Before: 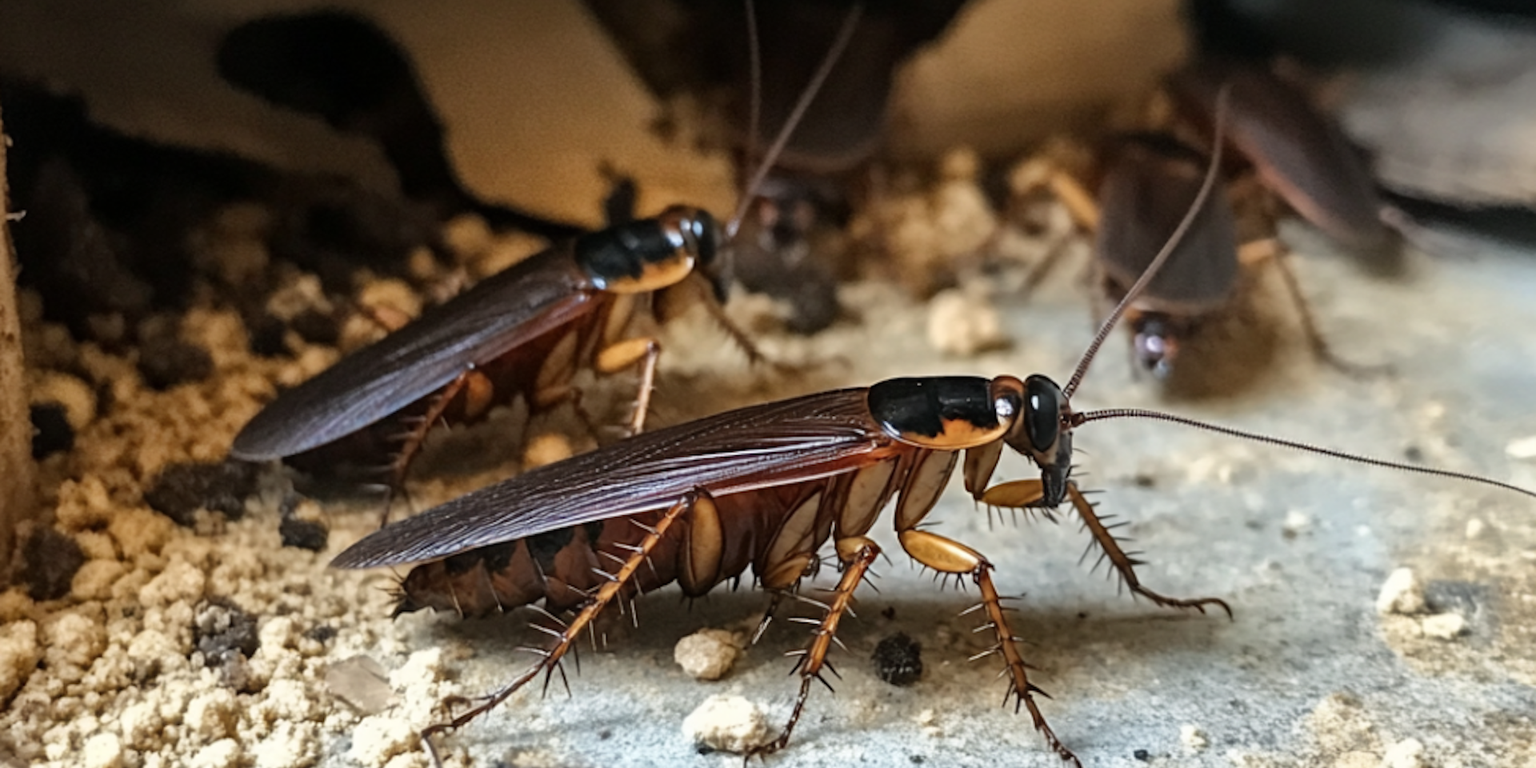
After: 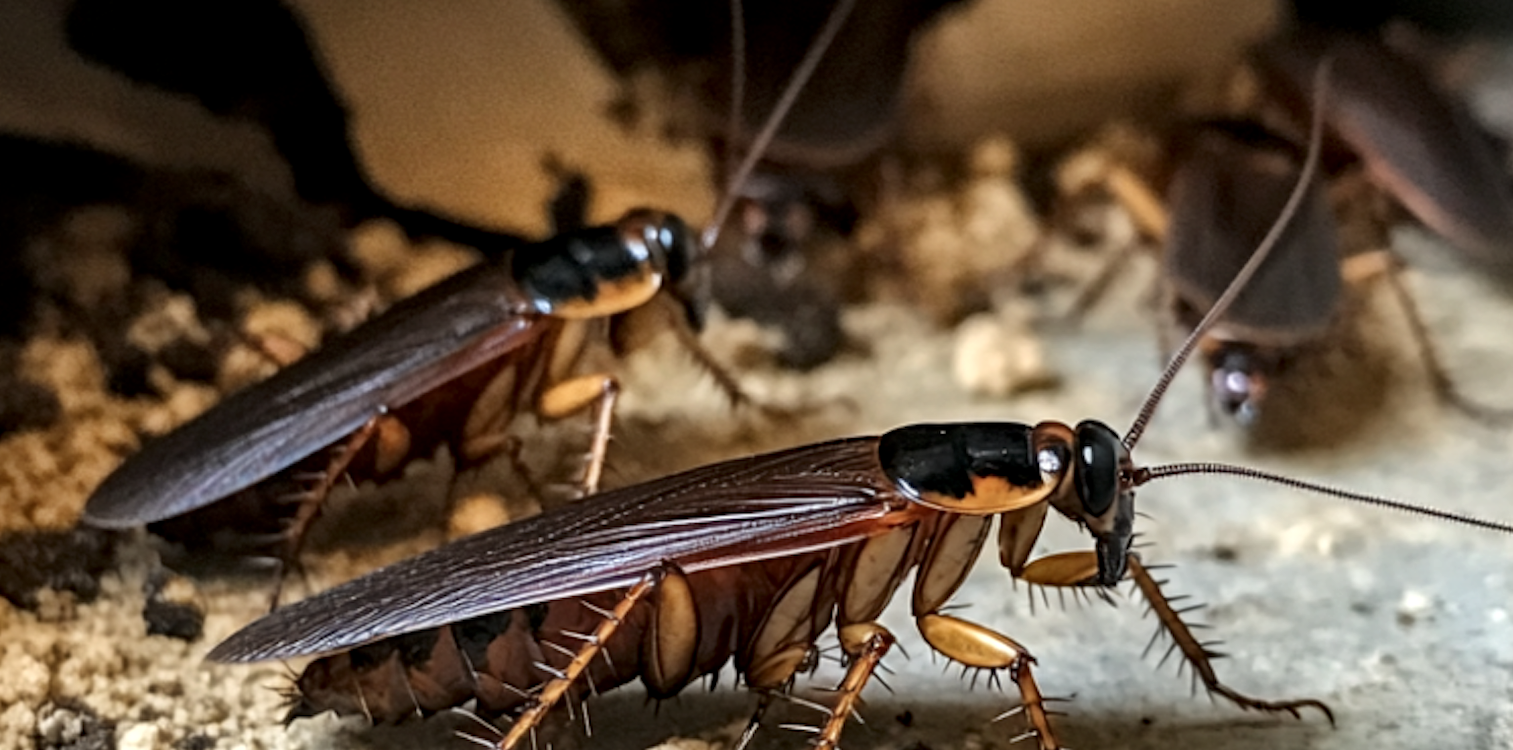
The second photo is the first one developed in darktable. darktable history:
crop and rotate: left 10.77%, top 5.1%, right 10.41%, bottom 16.76%
local contrast: highlights 25%, shadows 75%, midtone range 0.75
